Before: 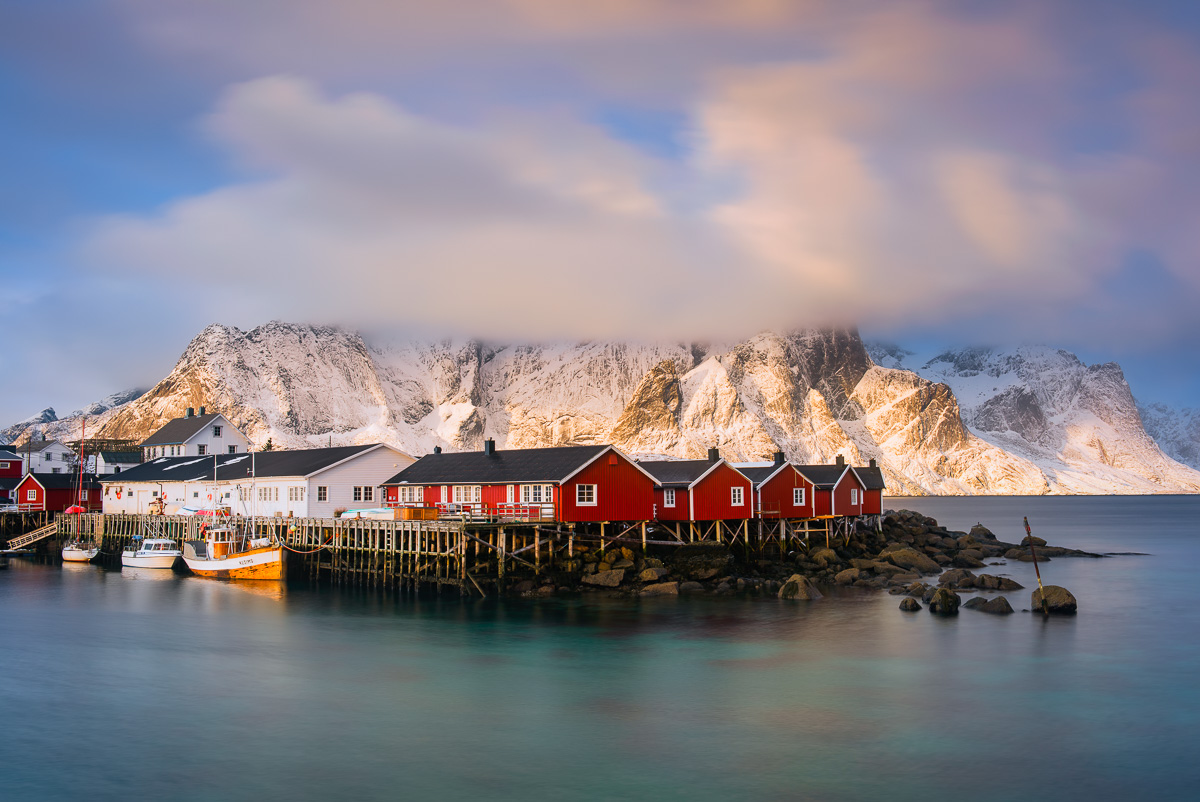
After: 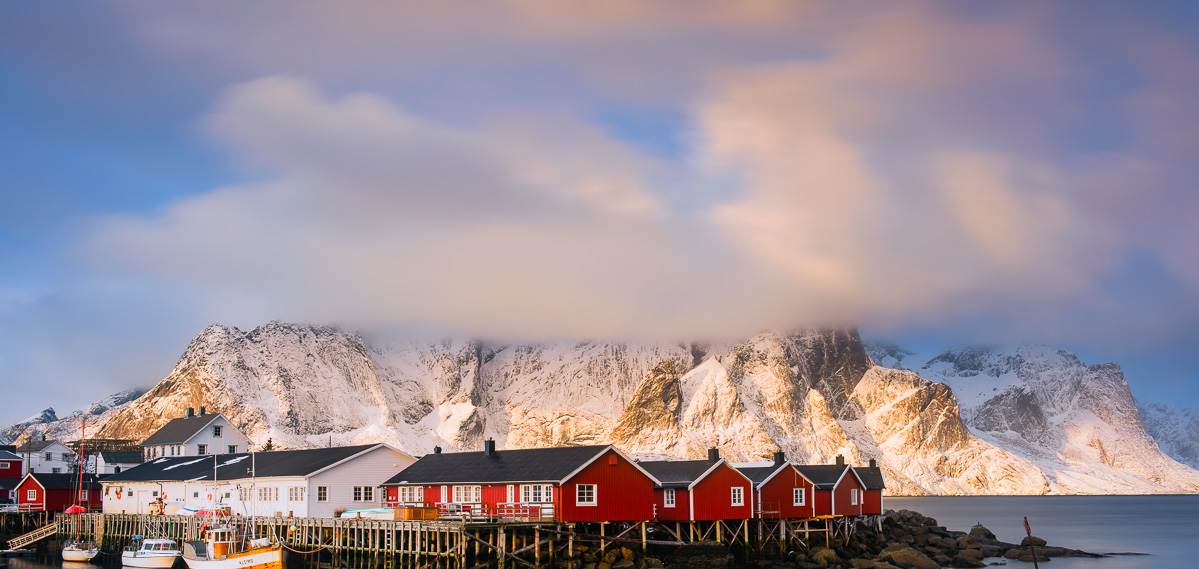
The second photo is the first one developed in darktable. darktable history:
crop: right 0%, bottom 29.046%
